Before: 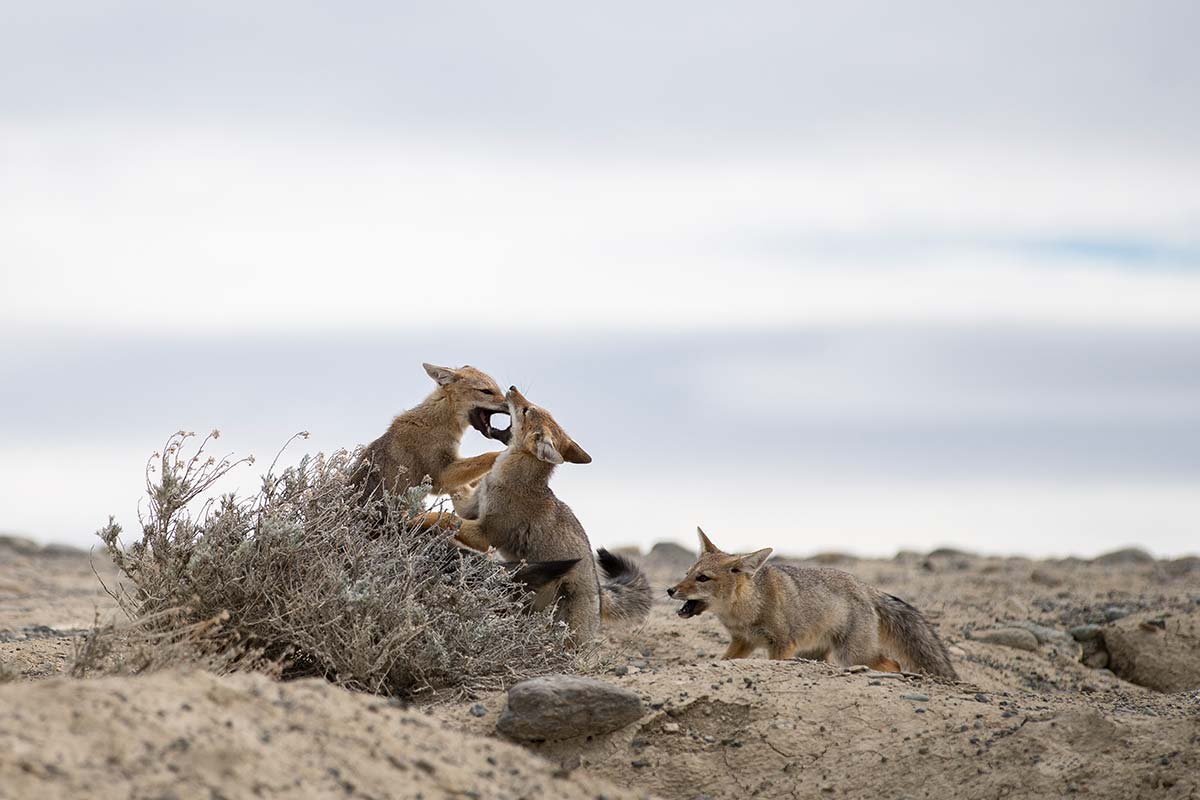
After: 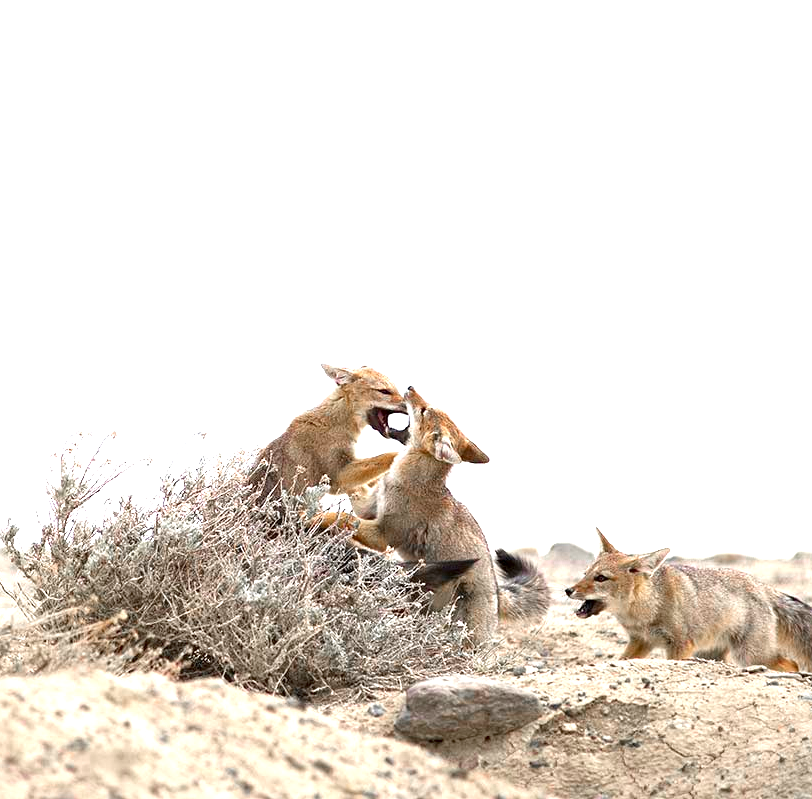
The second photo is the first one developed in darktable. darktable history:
crop and rotate: left 8.546%, right 23.744%
exposure: black level correction 0.001, exposure 1.638 EV, compensate highlight preservation false
color zones: curves: ch0 [(0, 0.48) (0.209, 0.398) (0.305, 0.332) (0.429, 0.493) (0.571, 0.5) (0.714, 0.5) (0.857, 0.5) (1, 0.48)]; ch1 [(0, 0.736) (0.143, 0.625) (0.225, 0.371) (0.429, 0.256) (0.571, 0.241) (0.714, 0.213) (0.857, 0.48) (1, 0.736)]; ch2 [(0, 0.448) (0.143, 0.498) (0.286, 0.5) (0.429, 0.5) (0.571, 0.5) (0.714, 0.5) (0.857, 0.5) (1, 0.448)]
